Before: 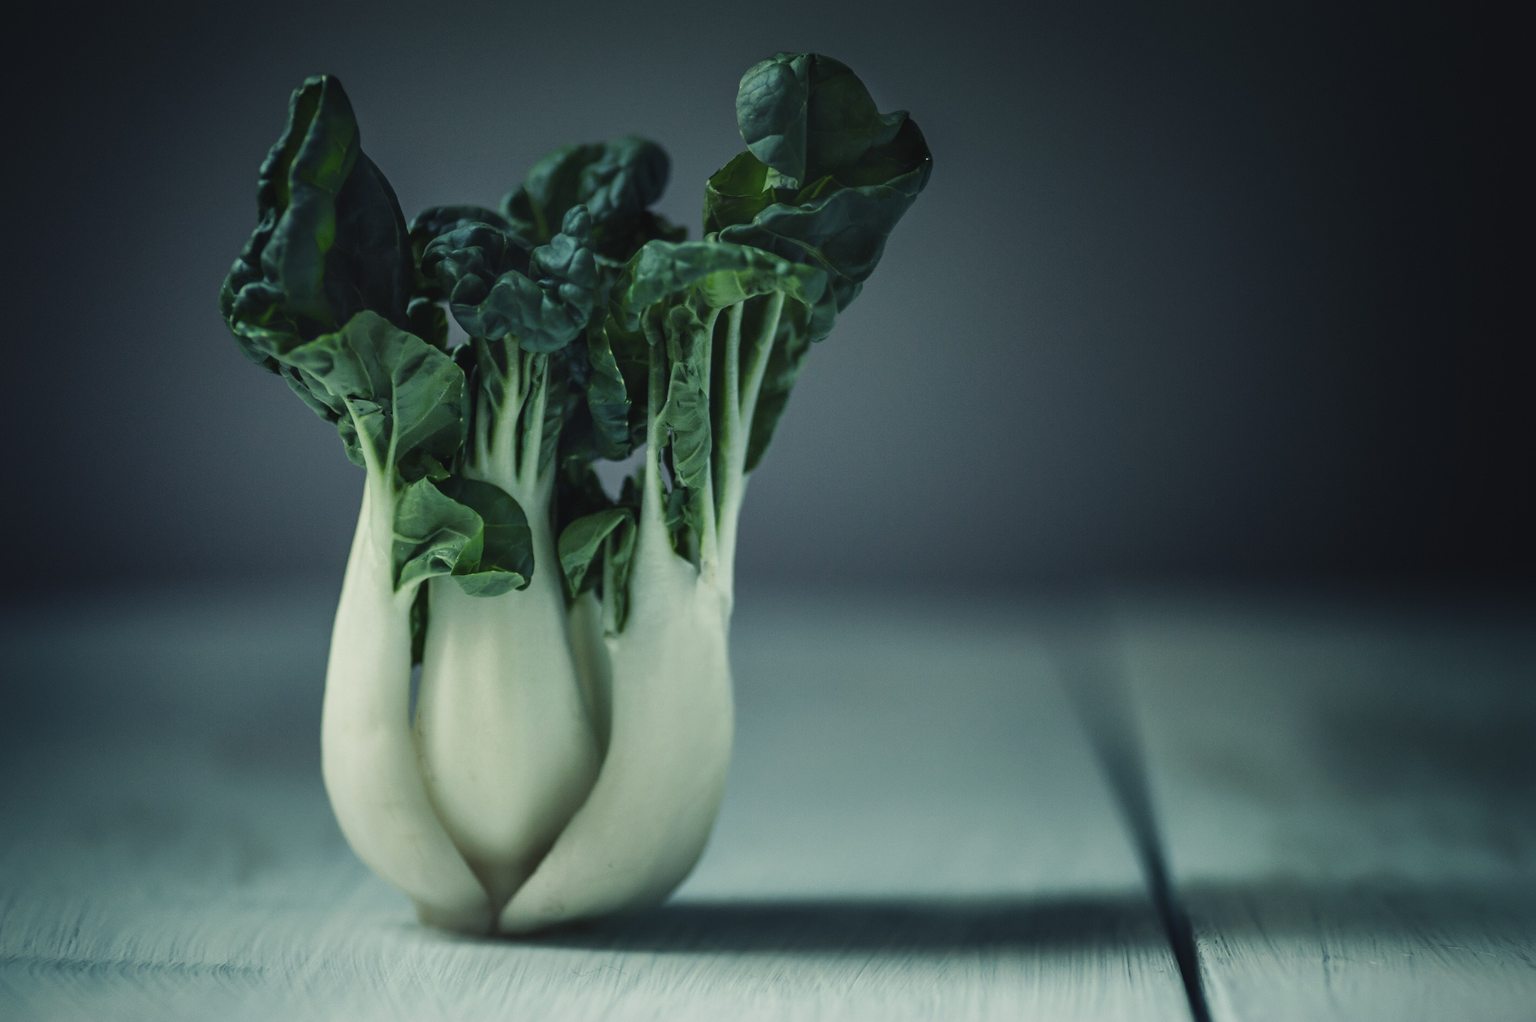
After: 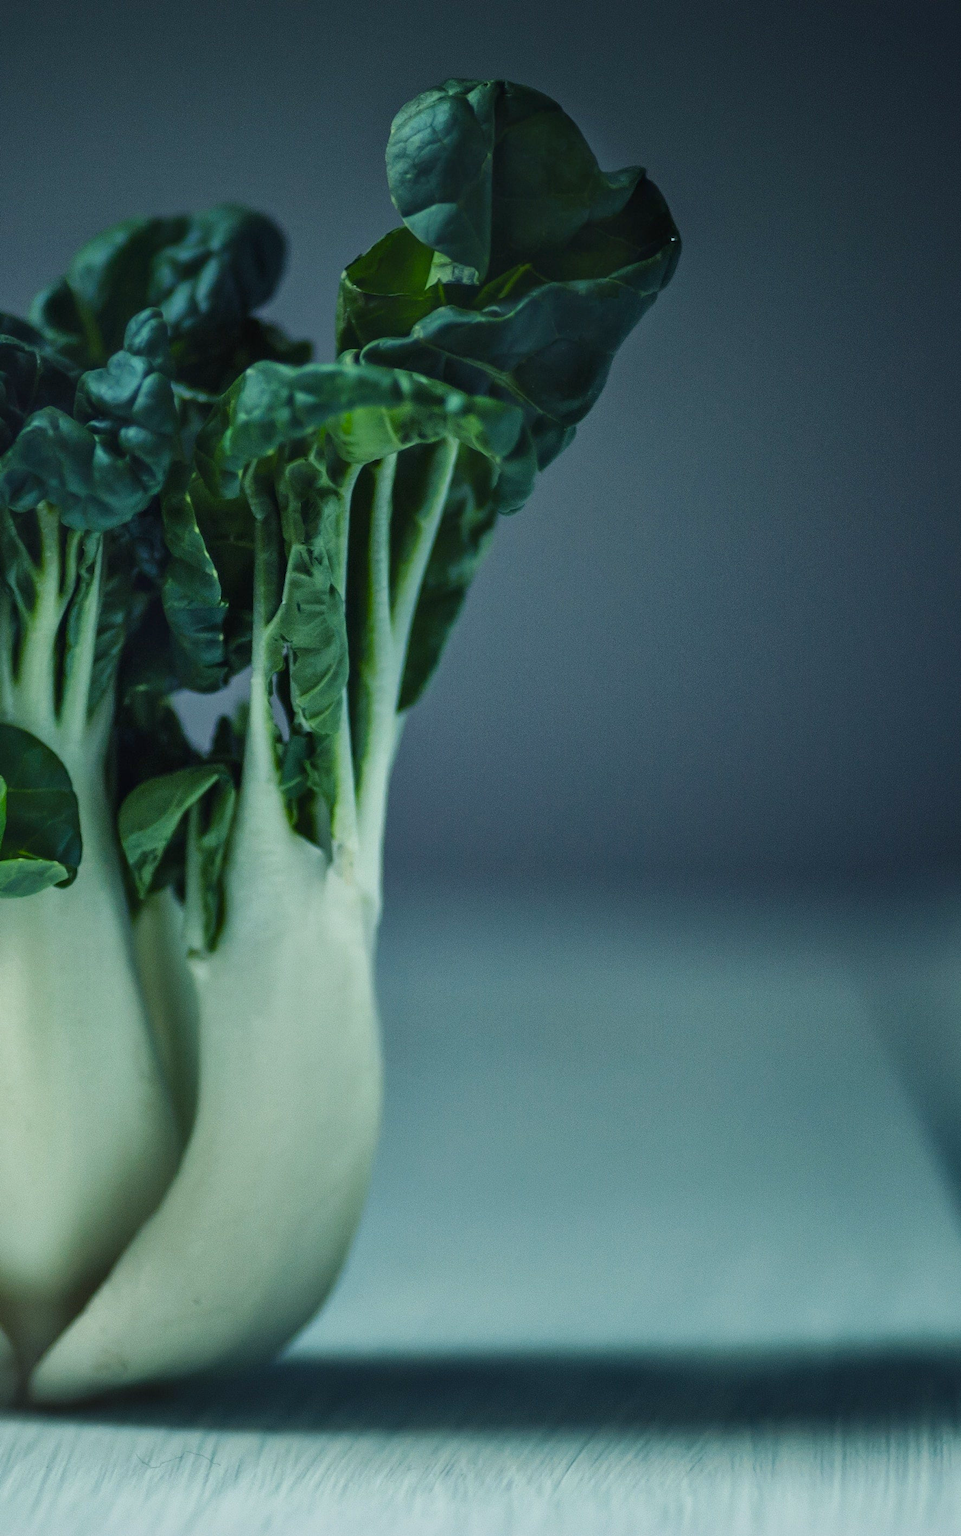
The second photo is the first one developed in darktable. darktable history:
white balance: red 0.974, blue 1.044
crop: left 31.229%, right 27.105%
local contrast: mode bilateral grid, contrast 20, coarseness 50, detail 120%, midtone range 0.2
color balance rgb: perceptual saturation grading › global saturation 25%, global vibrance 20%
